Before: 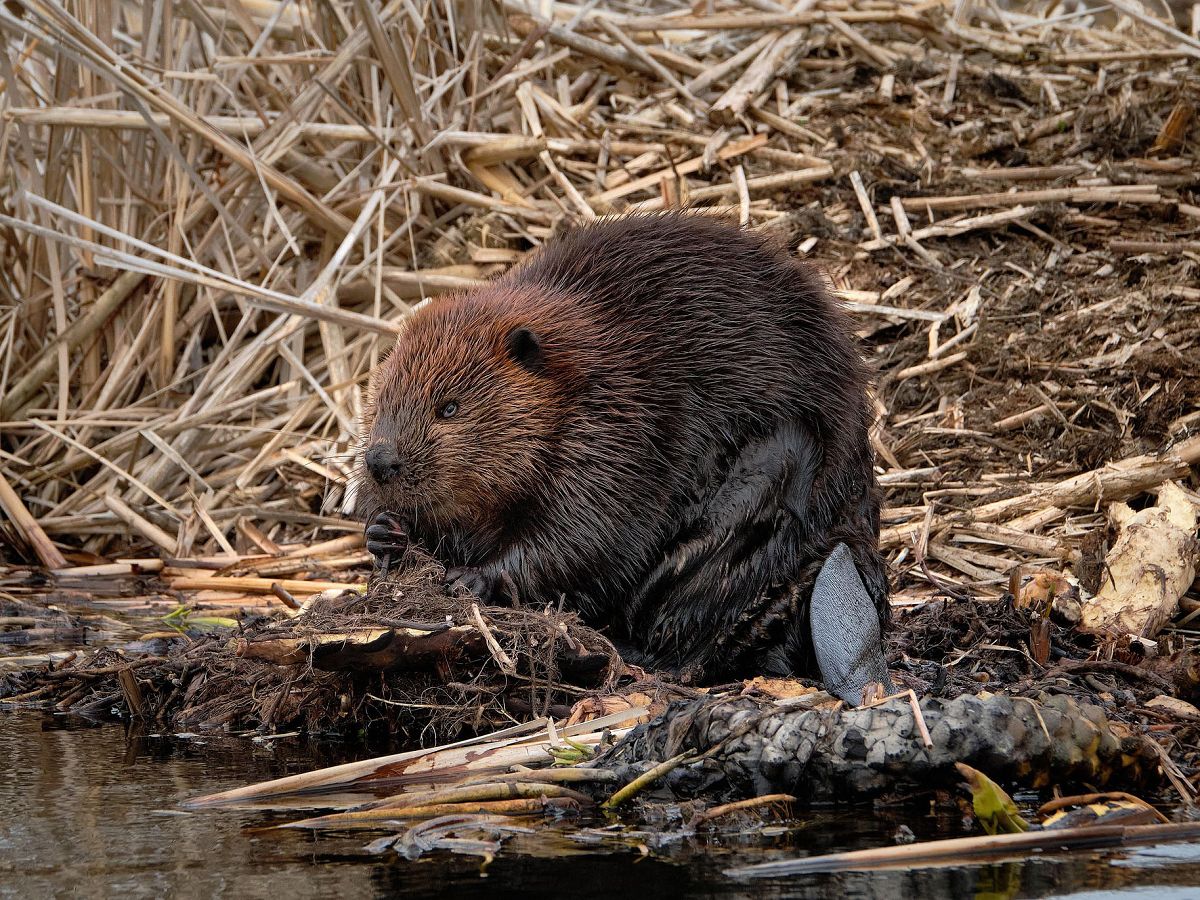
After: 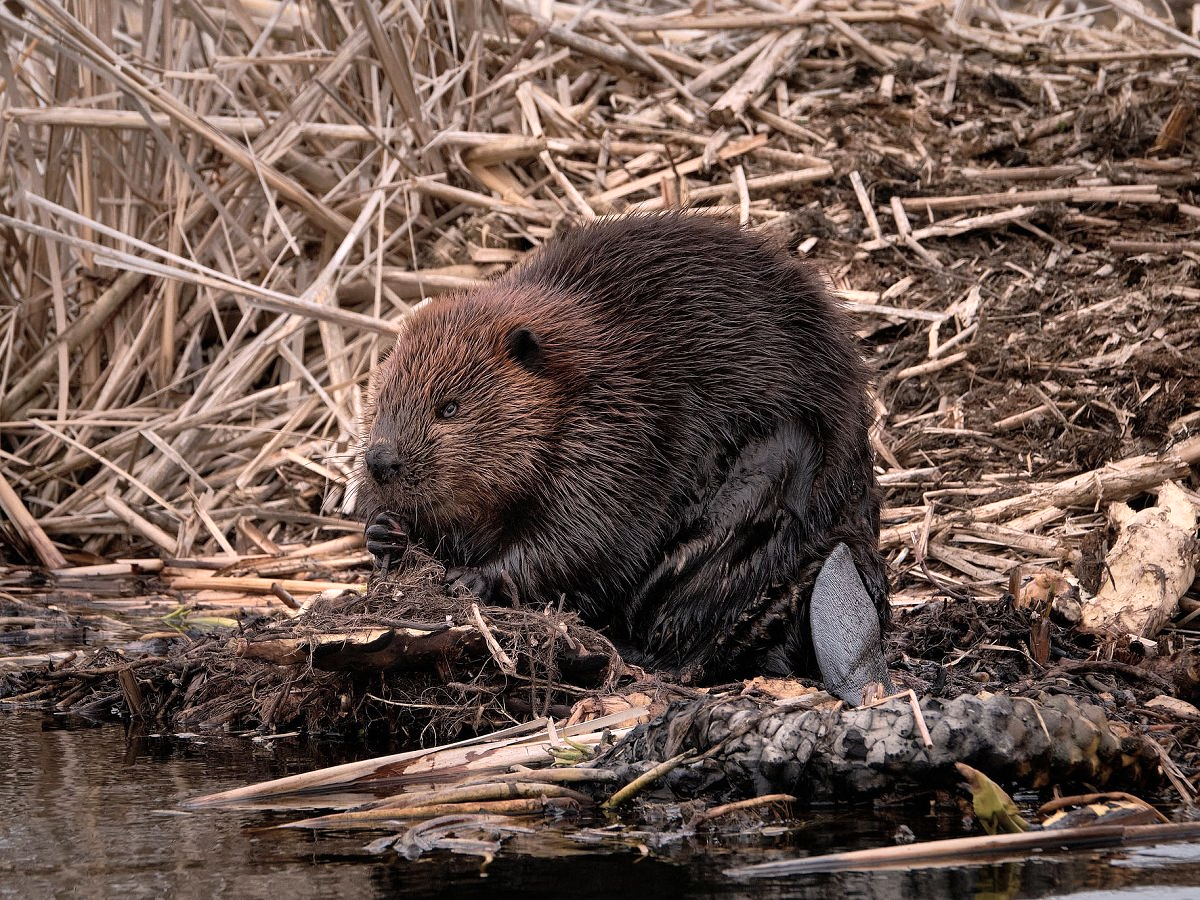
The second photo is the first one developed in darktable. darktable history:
color calibration: illuminant as shot in camera, x 0.358, y 0.373, temperature 4628.91 K
white balance: red 1.127, blue 0.943
contrast brightness saturation: contrast 0.1, saturation -0.3
